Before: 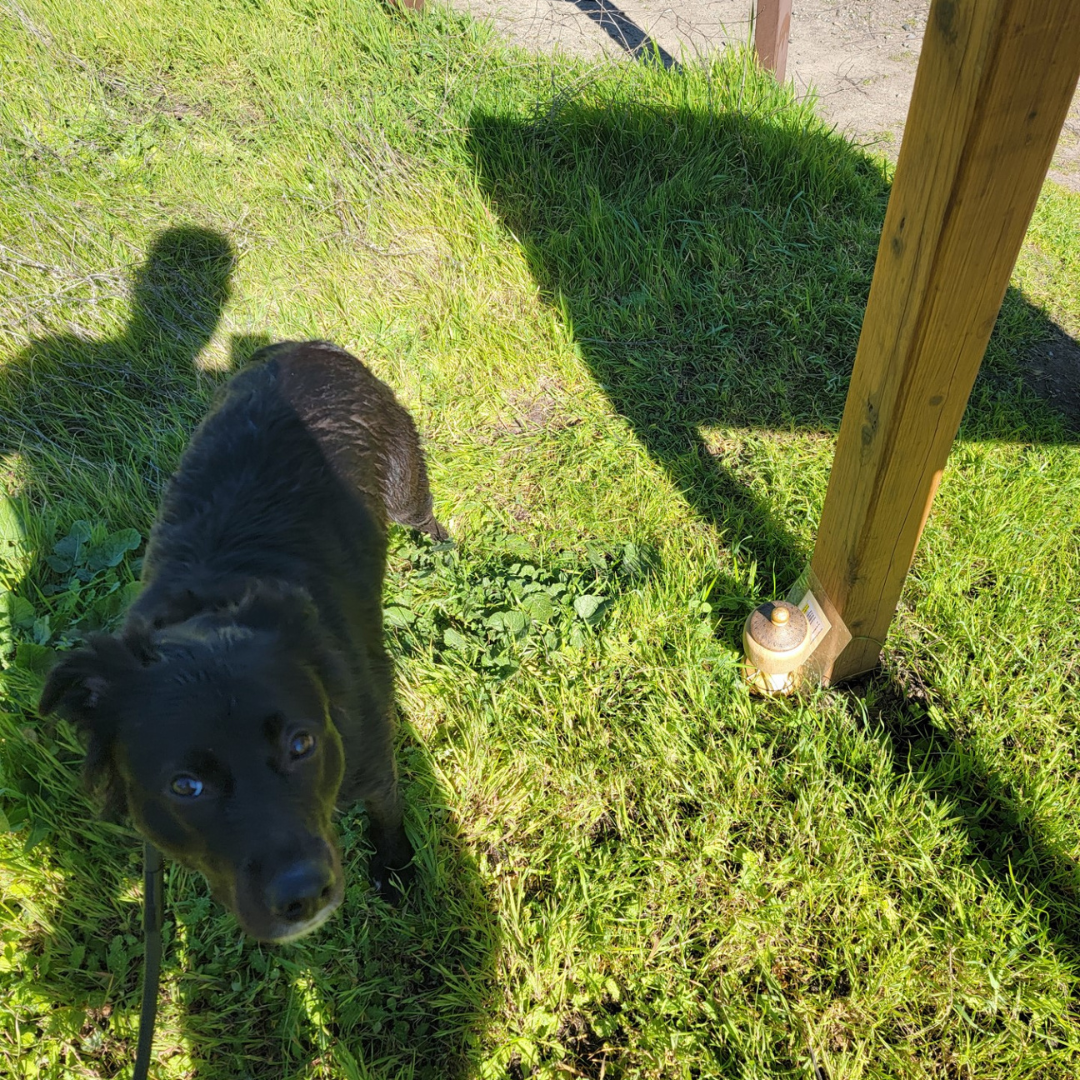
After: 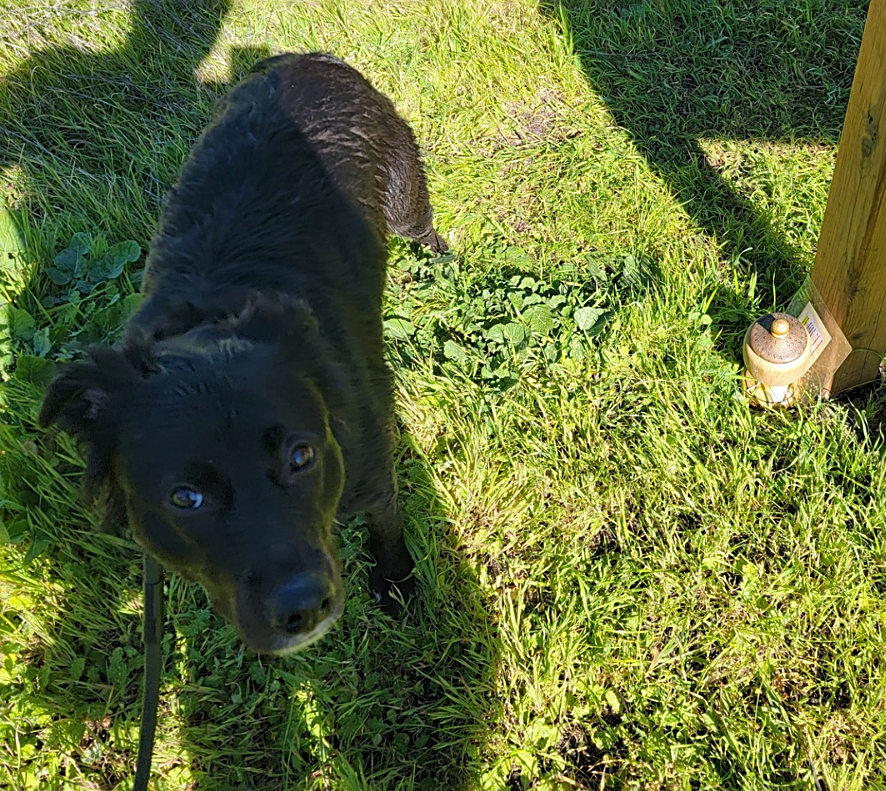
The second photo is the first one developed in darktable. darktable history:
crop: top 26.755%, right 17.957%
haze removal: adaptive false
sharpen: on, module defaults
